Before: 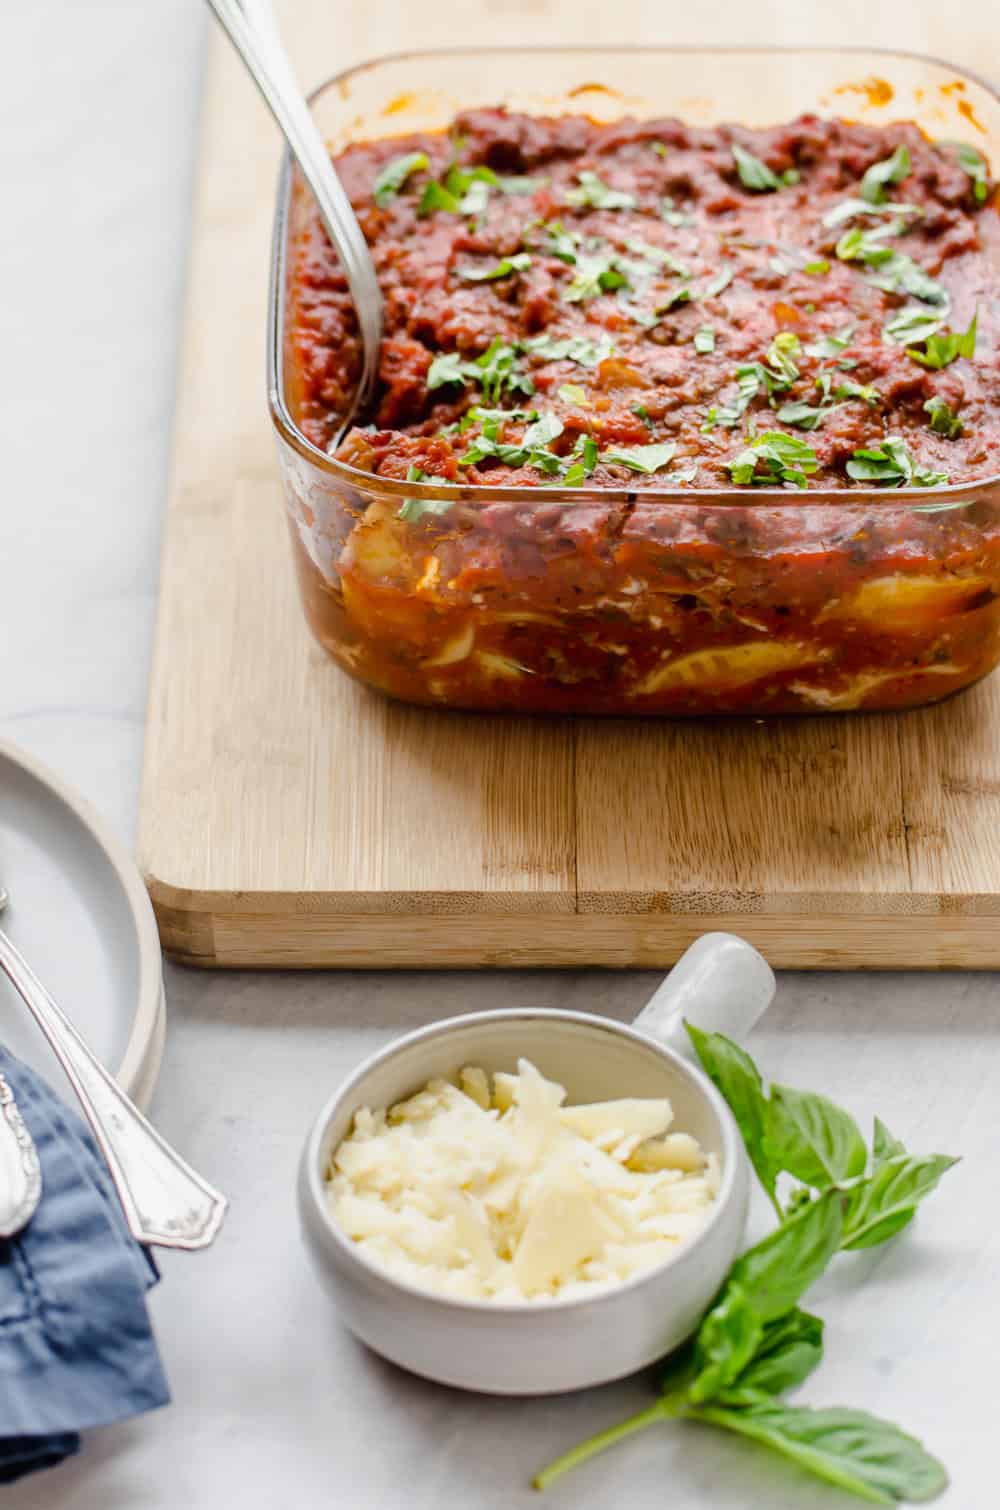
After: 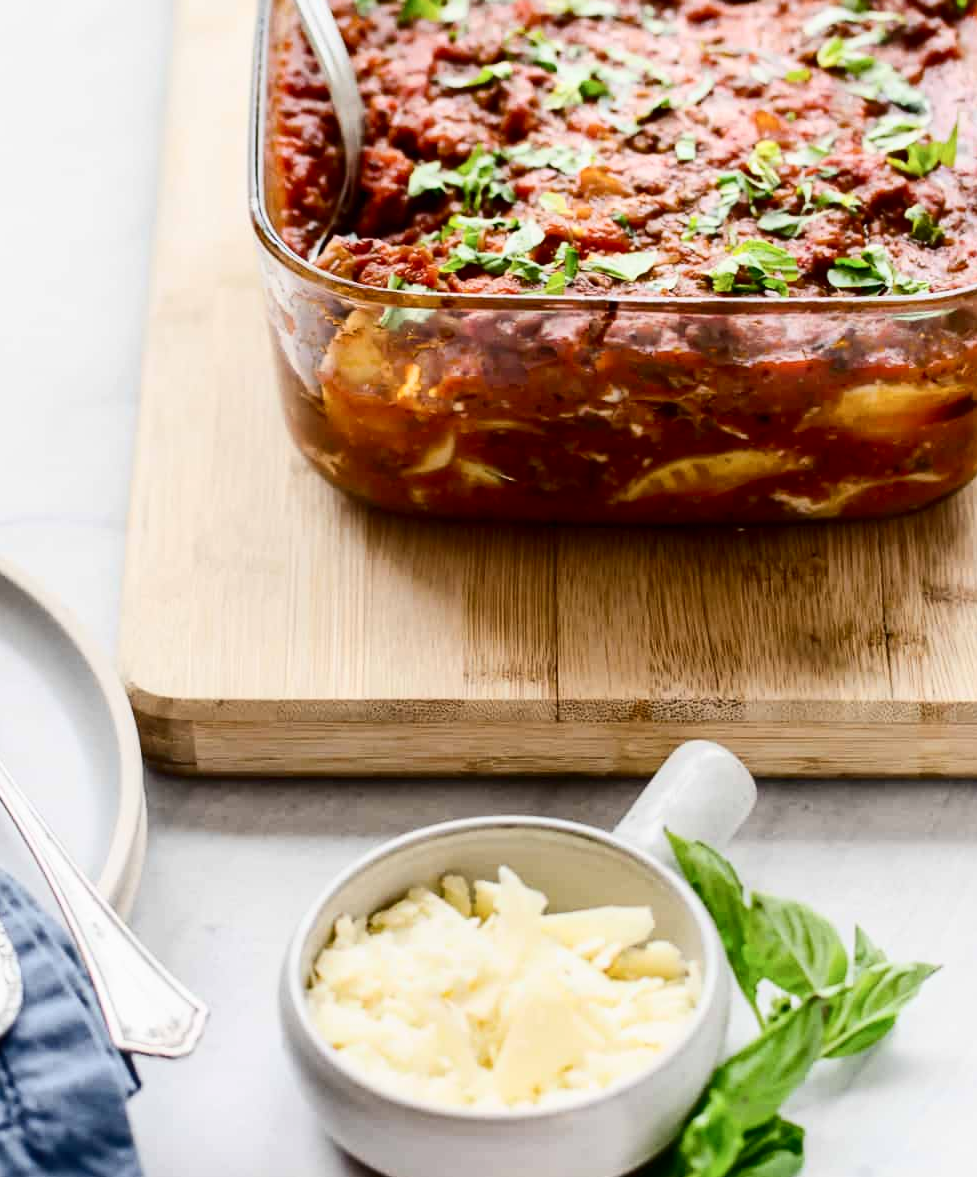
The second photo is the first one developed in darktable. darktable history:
crop and rotate: left 1.967%, top 12.769%, right 0.251%, bottom 9.251%
contrast brightness saturation: contrast 0.278
